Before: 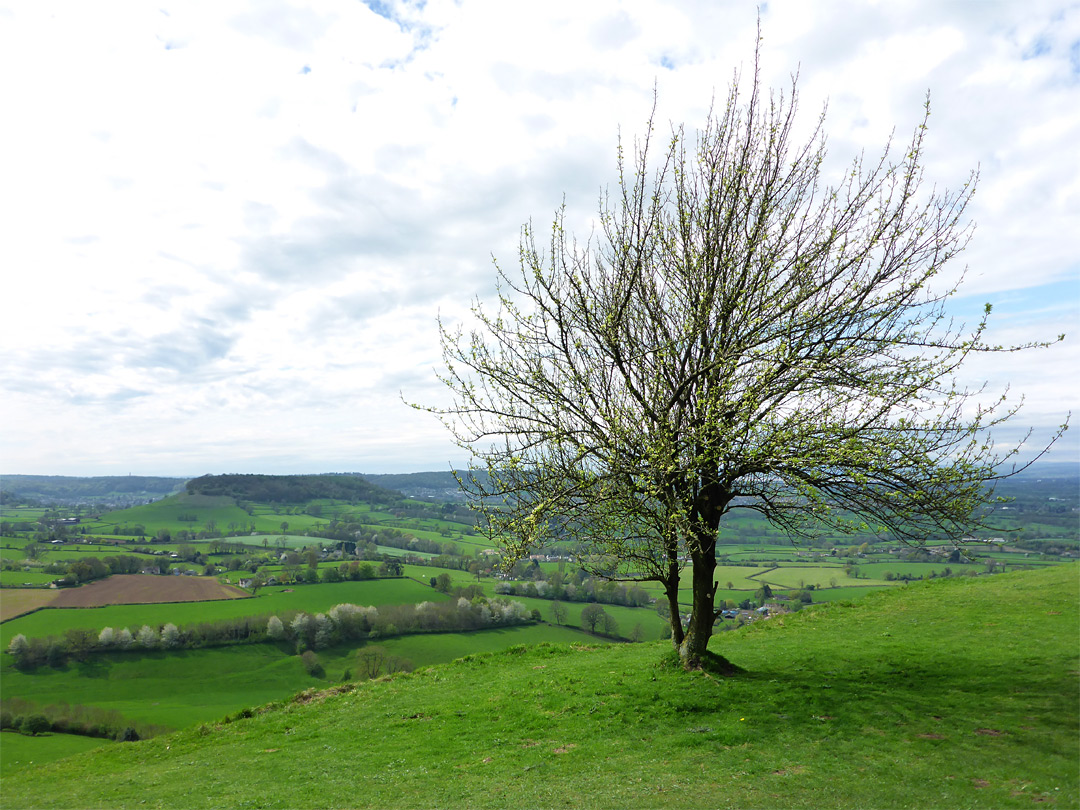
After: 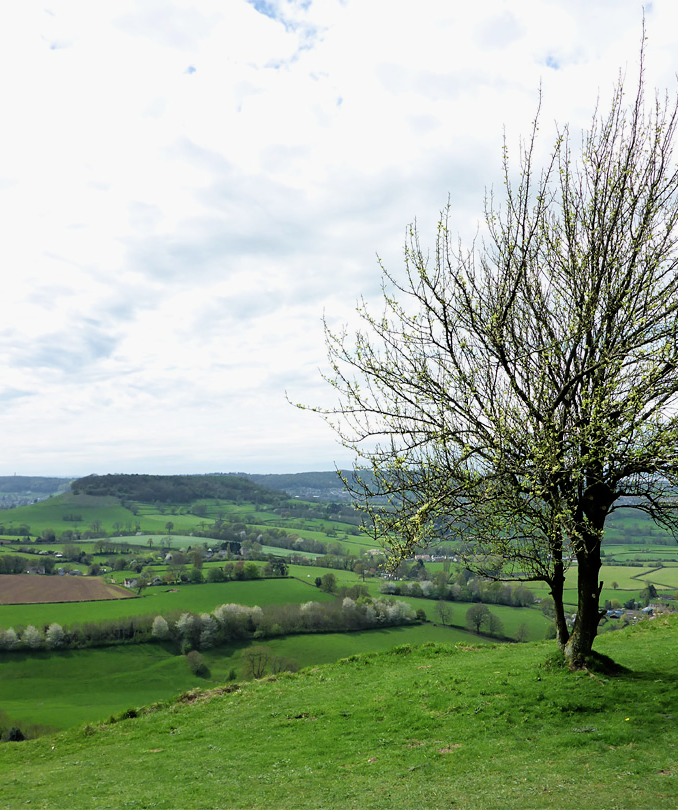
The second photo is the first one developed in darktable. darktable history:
contrast brightness saturation: saturation -0.068
filmic rgb: black relative exposure -12.9 EV, white relative exposure 2.81 EV, target black luminance 0%, hardness 8.57, latitude 71.39%, contrast 1.136, shadows ↔ highlights balance -1.14%
crop: left 10.71%, right 26.471%
tone equalizer: edges refinement/feathering 500, mask exposure compensation -1.57 EV, preserve details no
